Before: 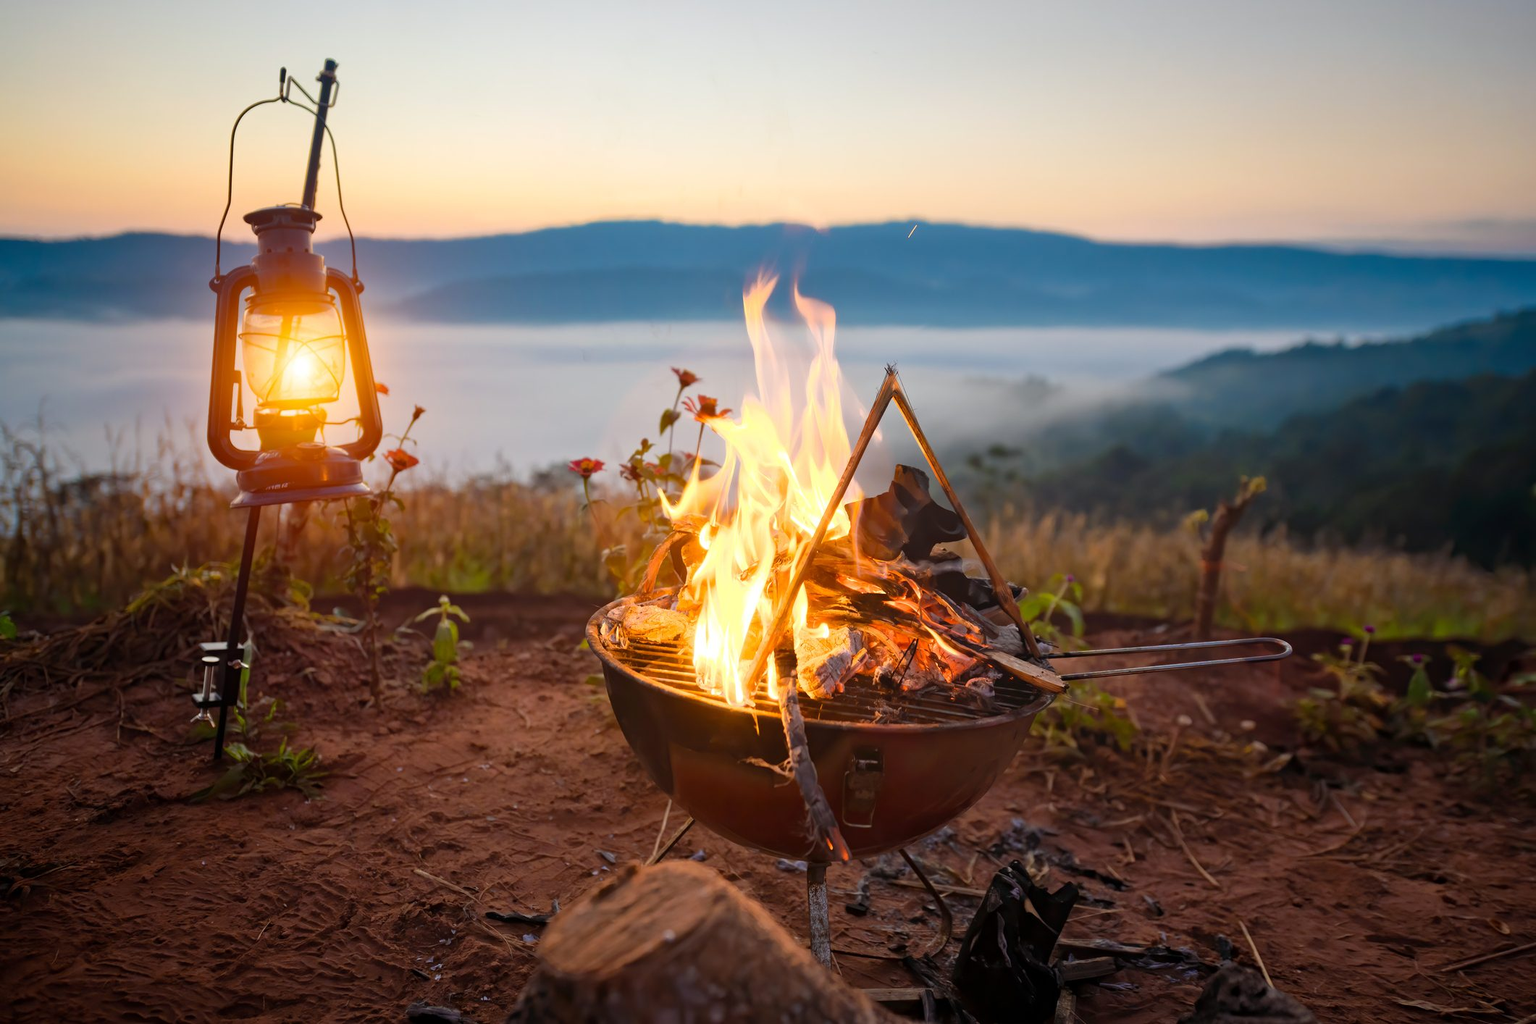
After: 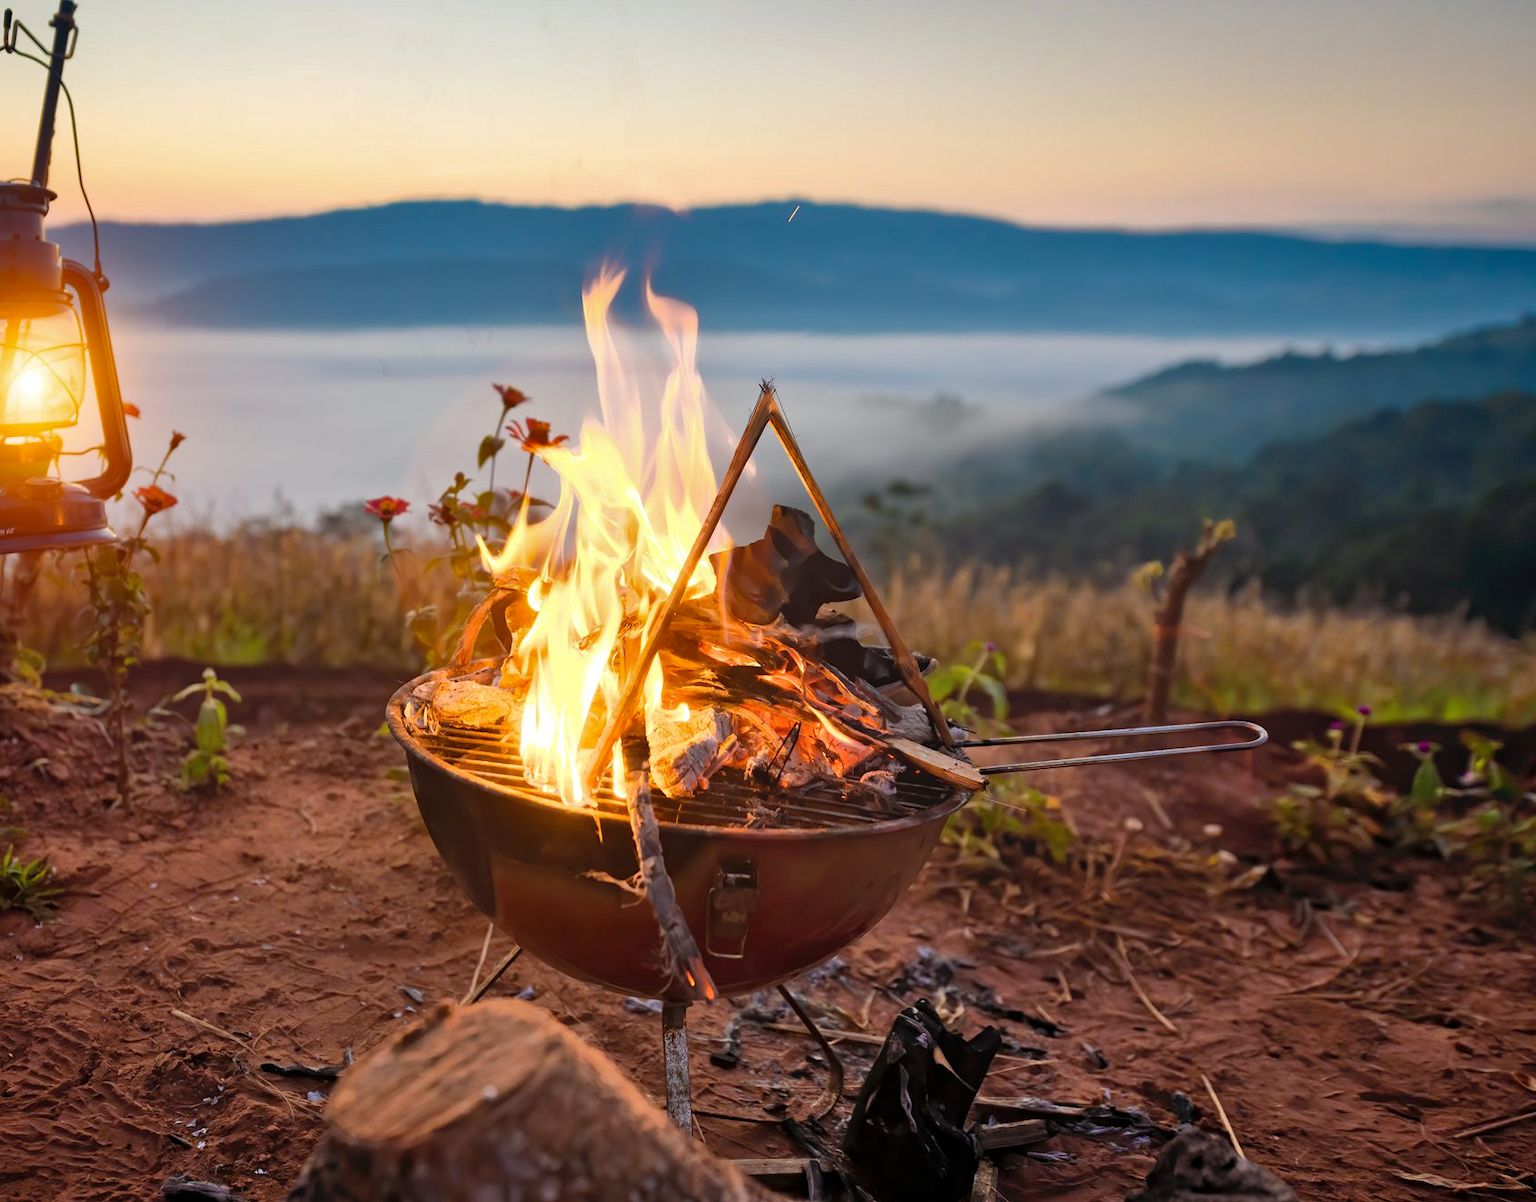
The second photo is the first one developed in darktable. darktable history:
crop and rotate: left 18.03%, top 5.938%, right 1.848%
shadows and highlights: low approximation 0.01, soften with gaussian
